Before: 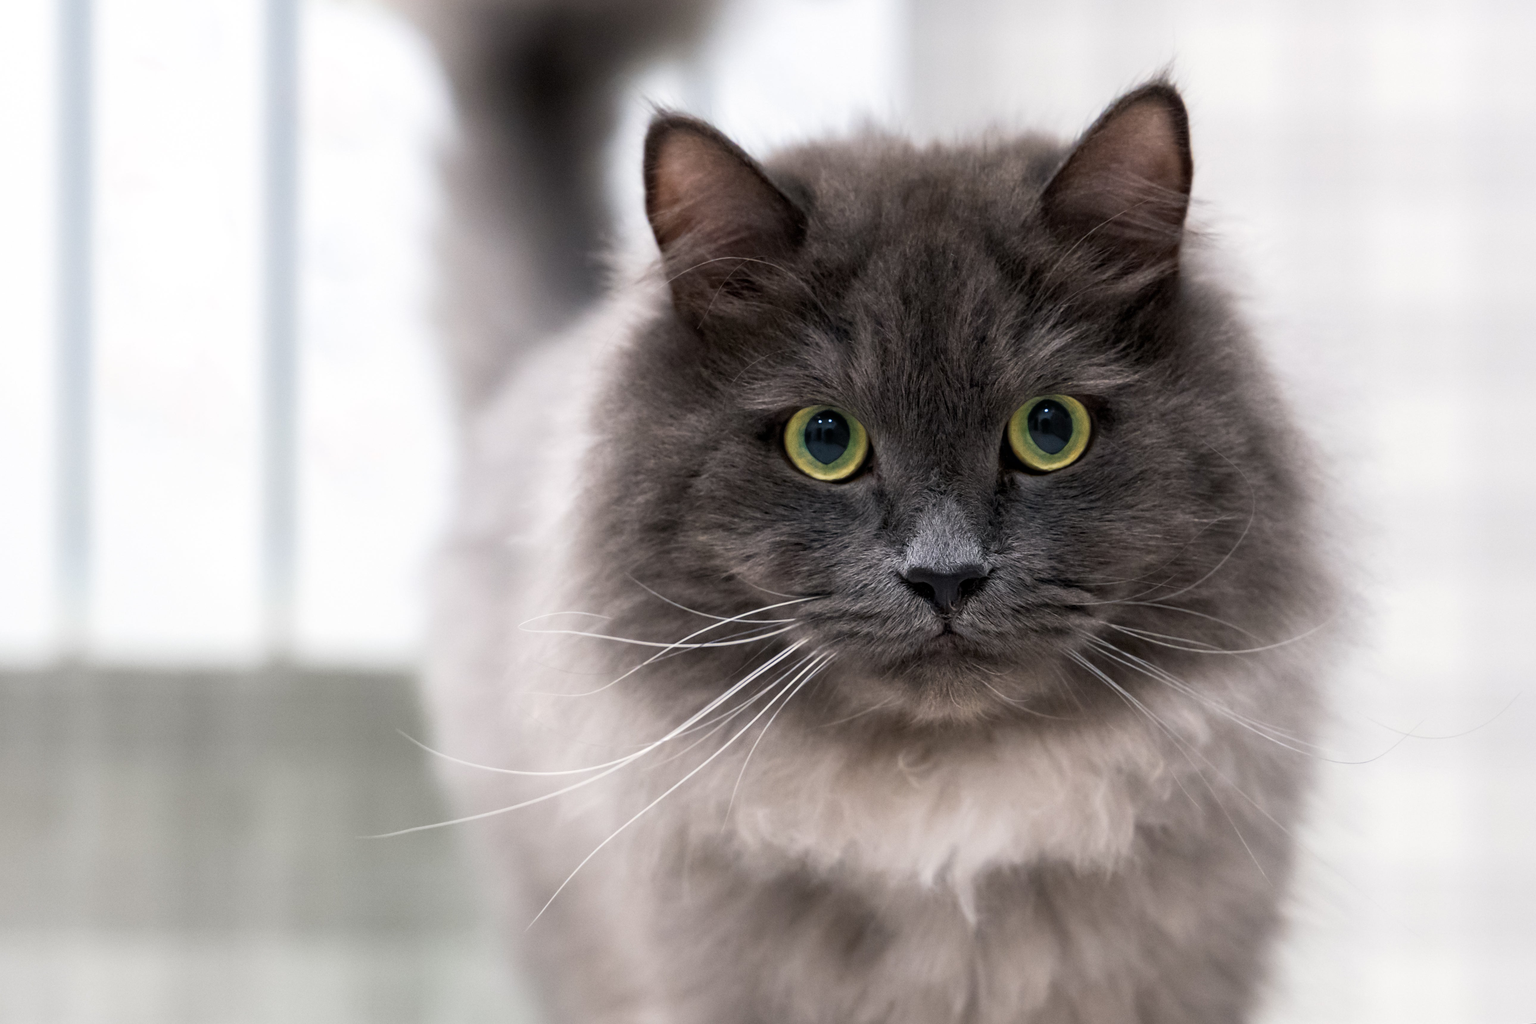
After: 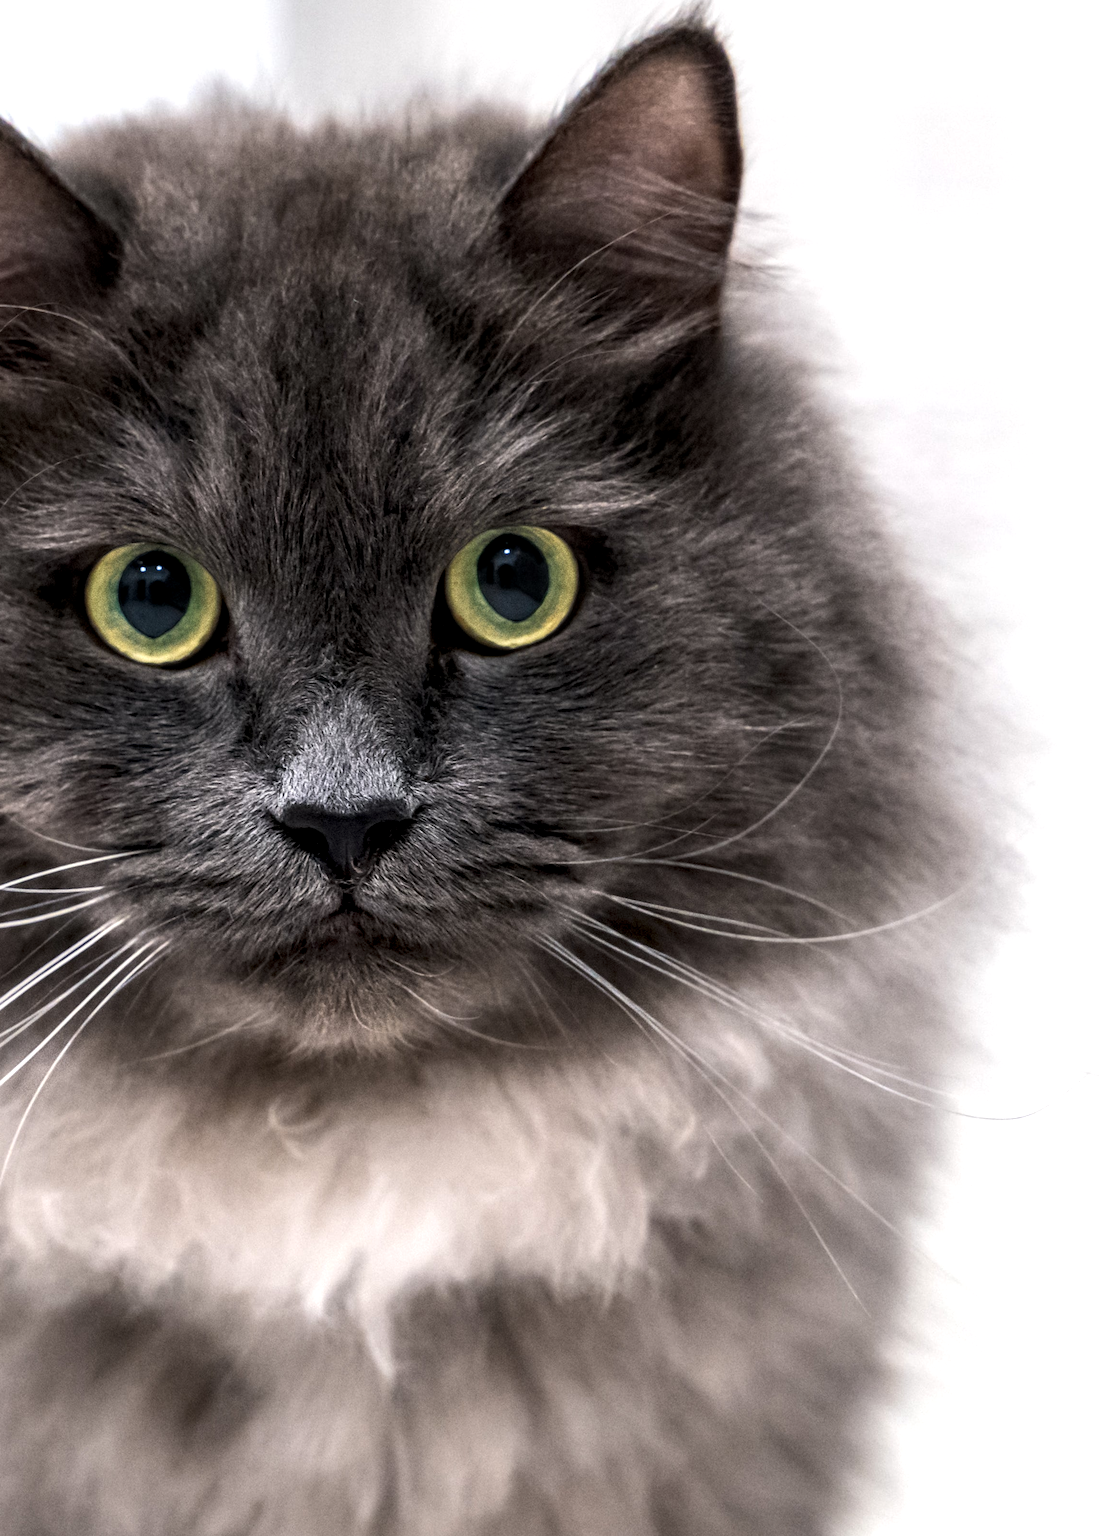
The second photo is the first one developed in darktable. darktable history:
tone equalizer: -8 EV -0.417 EV, -7 EV -0.389 EV, -6 EV -0.333 EV, -5 EV -0.222 EV, -3 EV 0.222 EV, -2 EV 0.333 EV, -1 EV 0.389 EV, +0 EV 0.417 EV, edges refinement/feathering 500, mask exposure compensation -1.57 EV, preserve details no
crop: left 47.628%, top 6.643%, right 7.874%
local contrast: detail 144%
